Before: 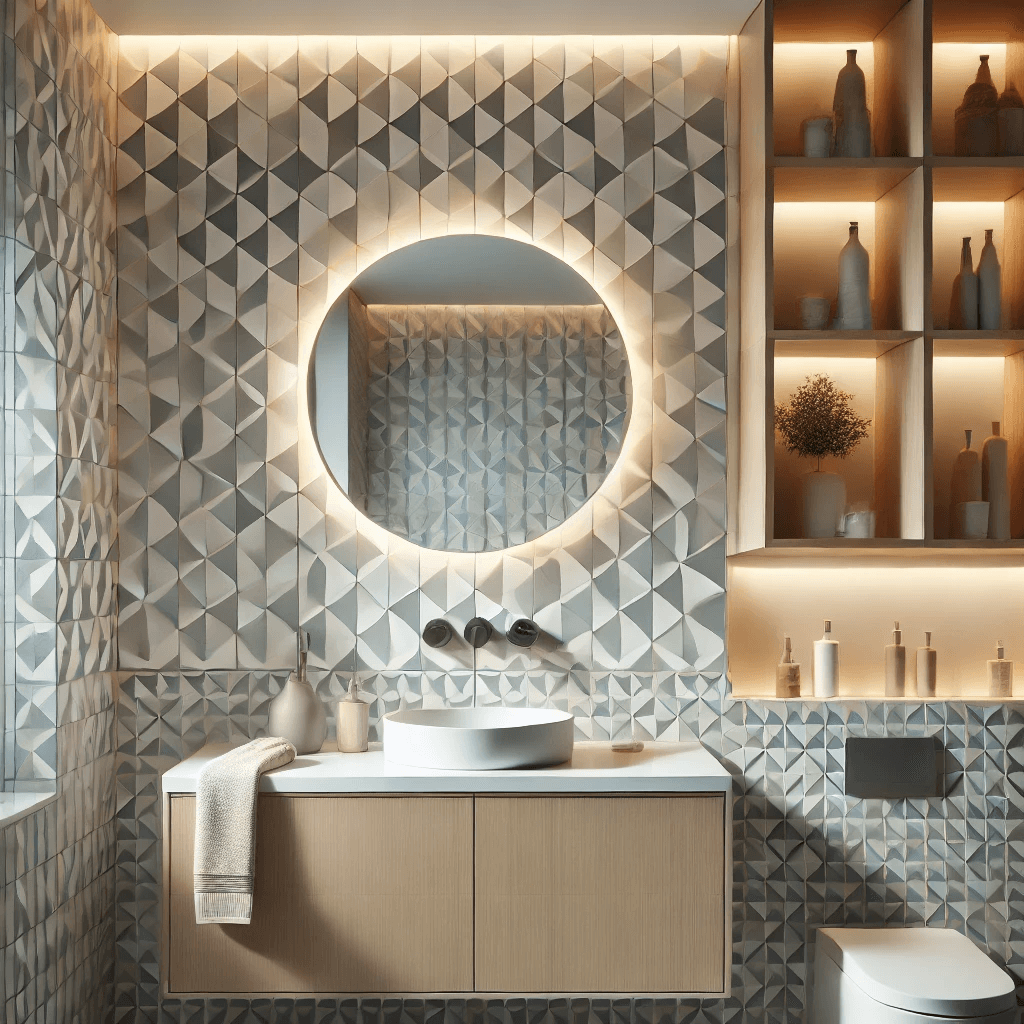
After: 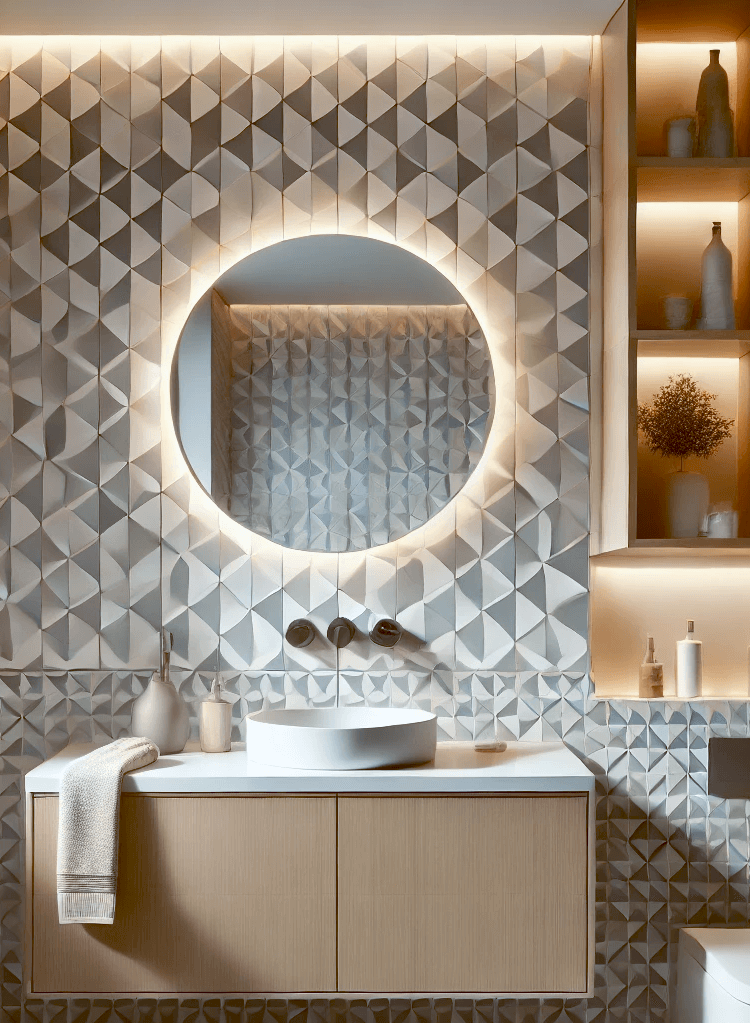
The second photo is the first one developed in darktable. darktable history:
crop: left 13.443%, right 13.31%
color balance: lift [1, 1.015, 1.004, 0.985], gamma [1, 0.958, 0.971, 1.042], gain [1, 0.956, 0.977, 1.044]
